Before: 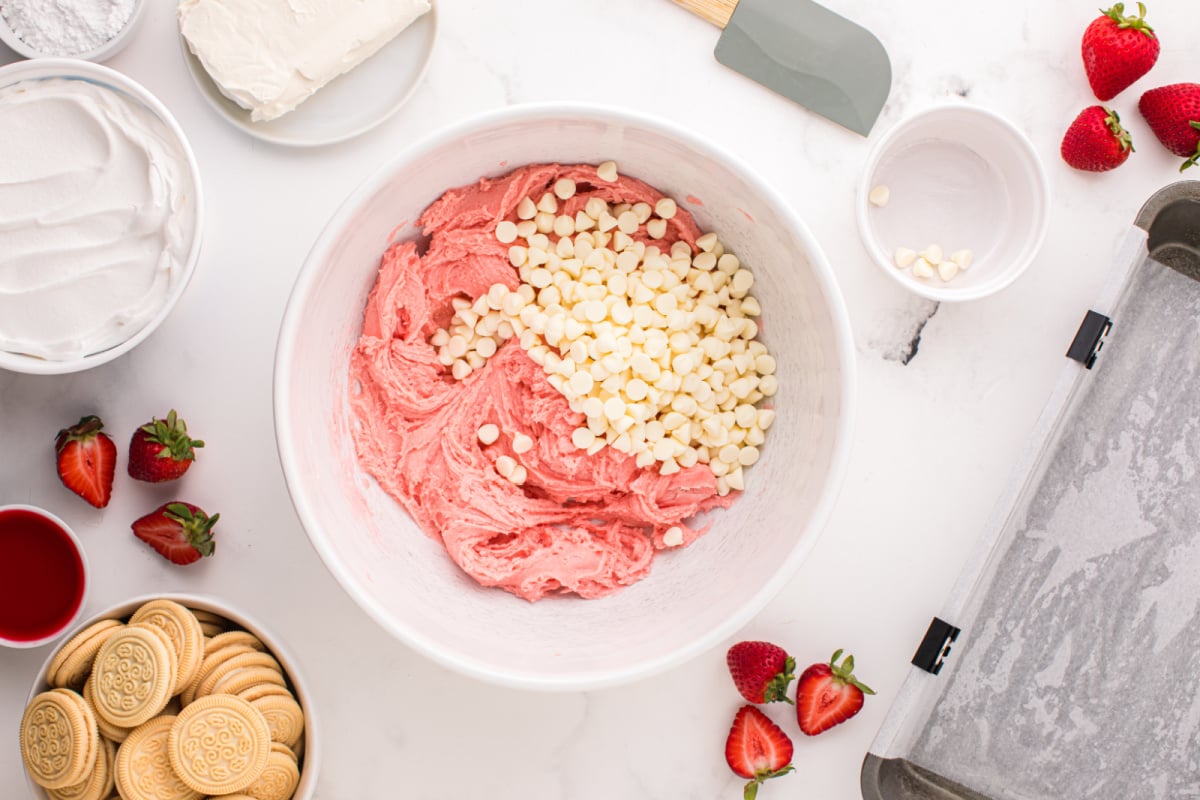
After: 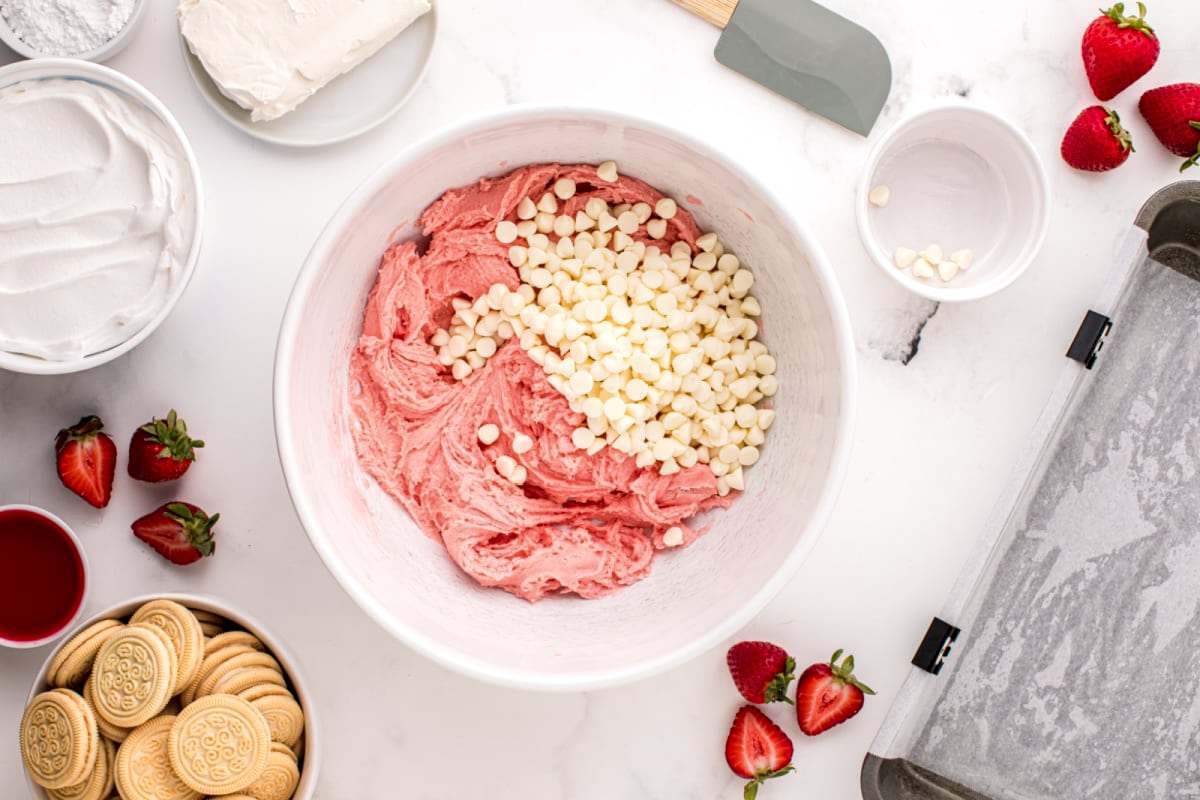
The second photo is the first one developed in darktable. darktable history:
local contrast: highlights 25%, shadows 75%, midtone range 0.75
tone equalizer: on, module defaults
